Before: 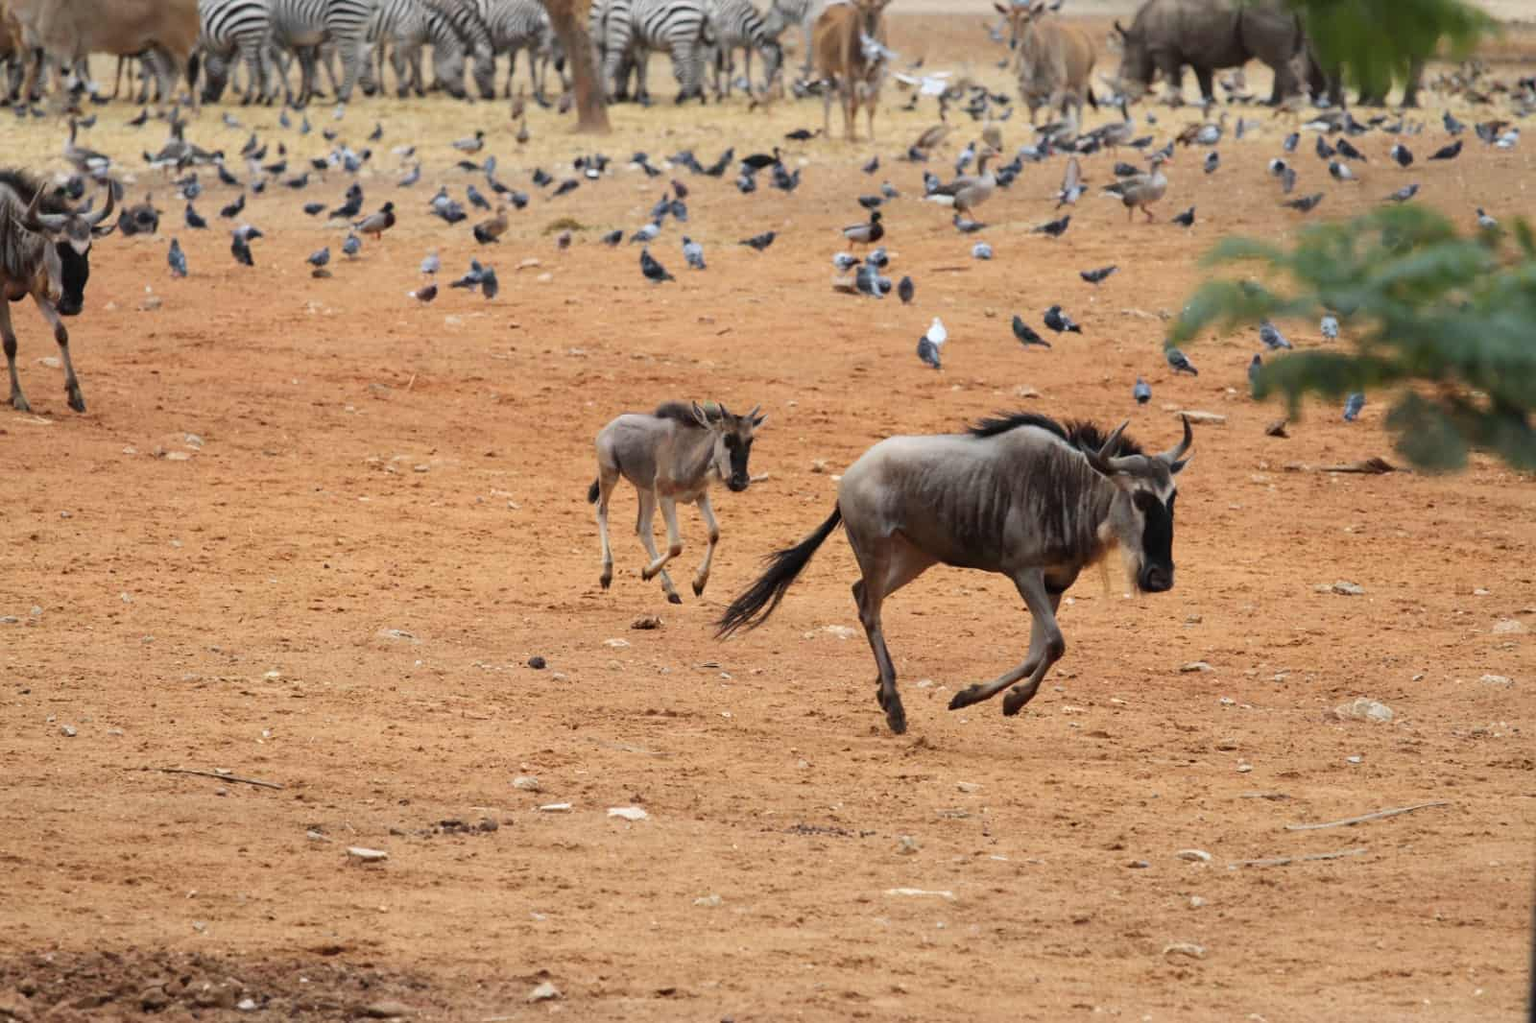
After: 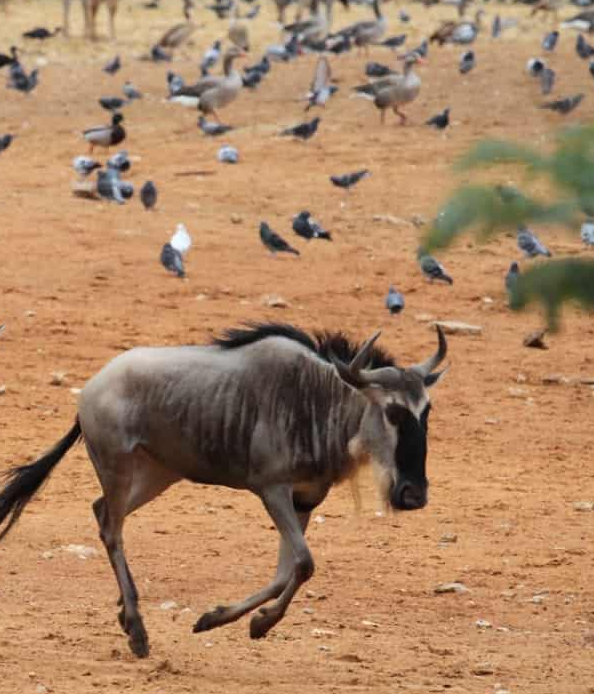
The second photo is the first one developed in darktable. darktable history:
crop and rotate: left 49.695%, top 10.087%, right 13.145%, bottom 24.789%
